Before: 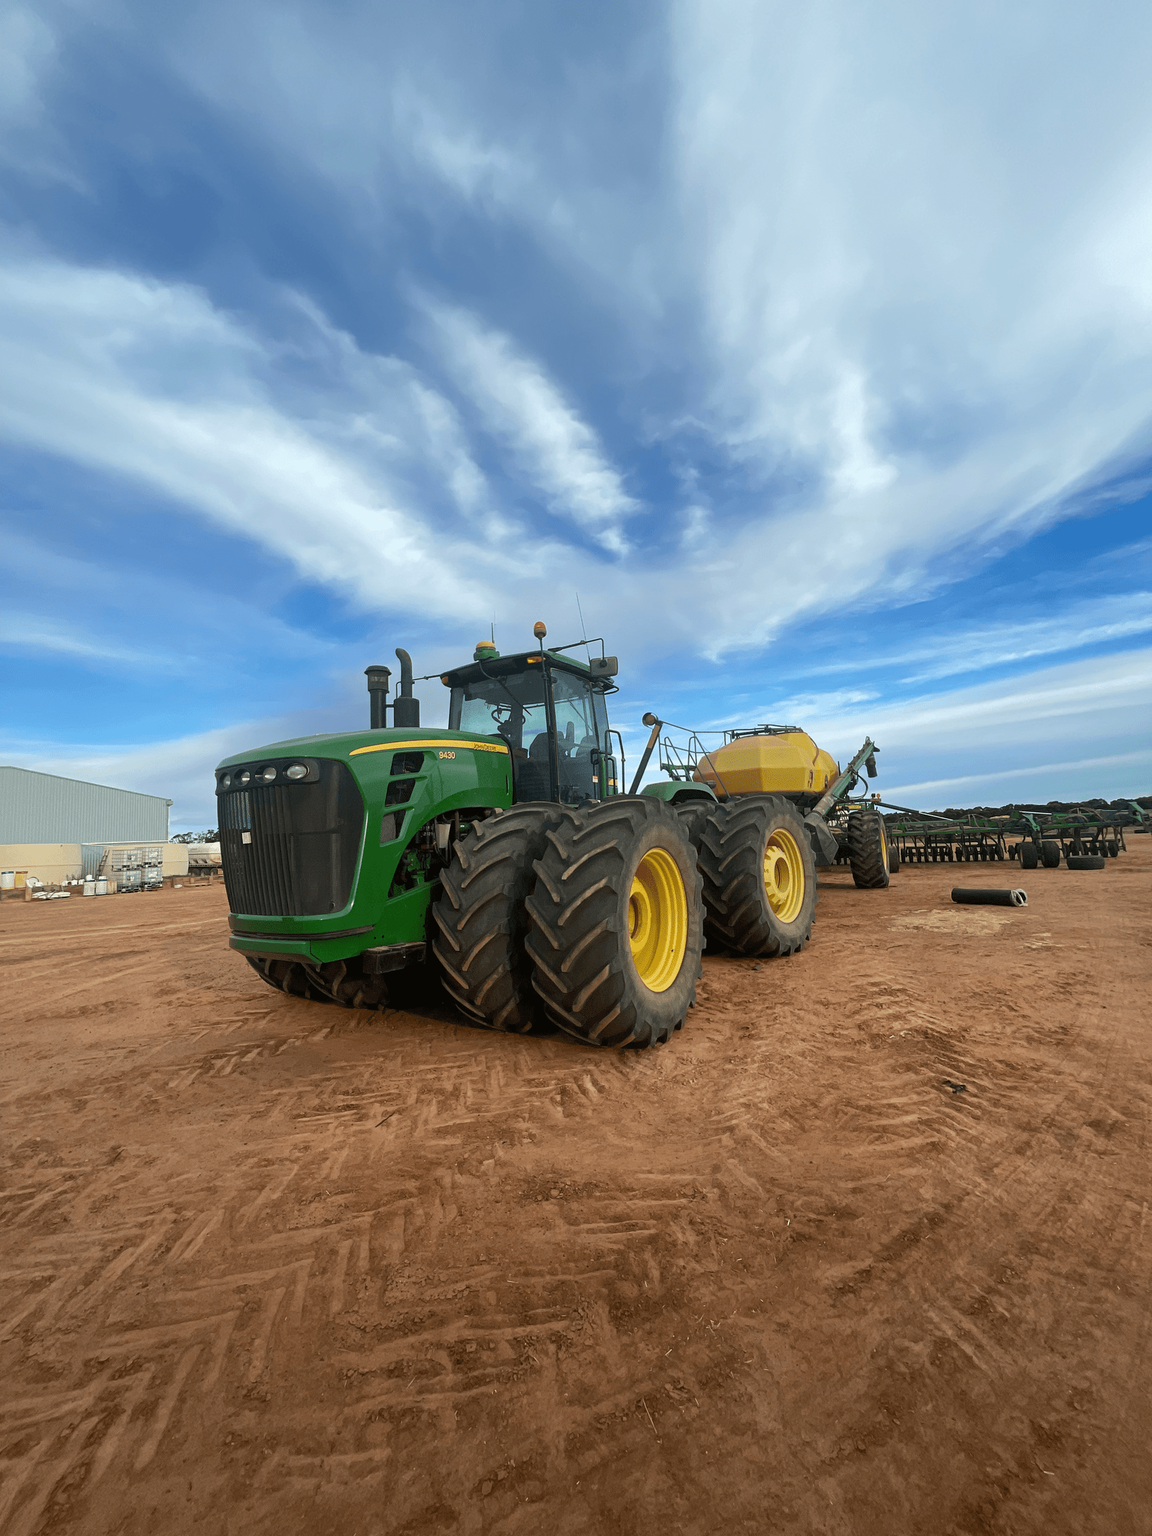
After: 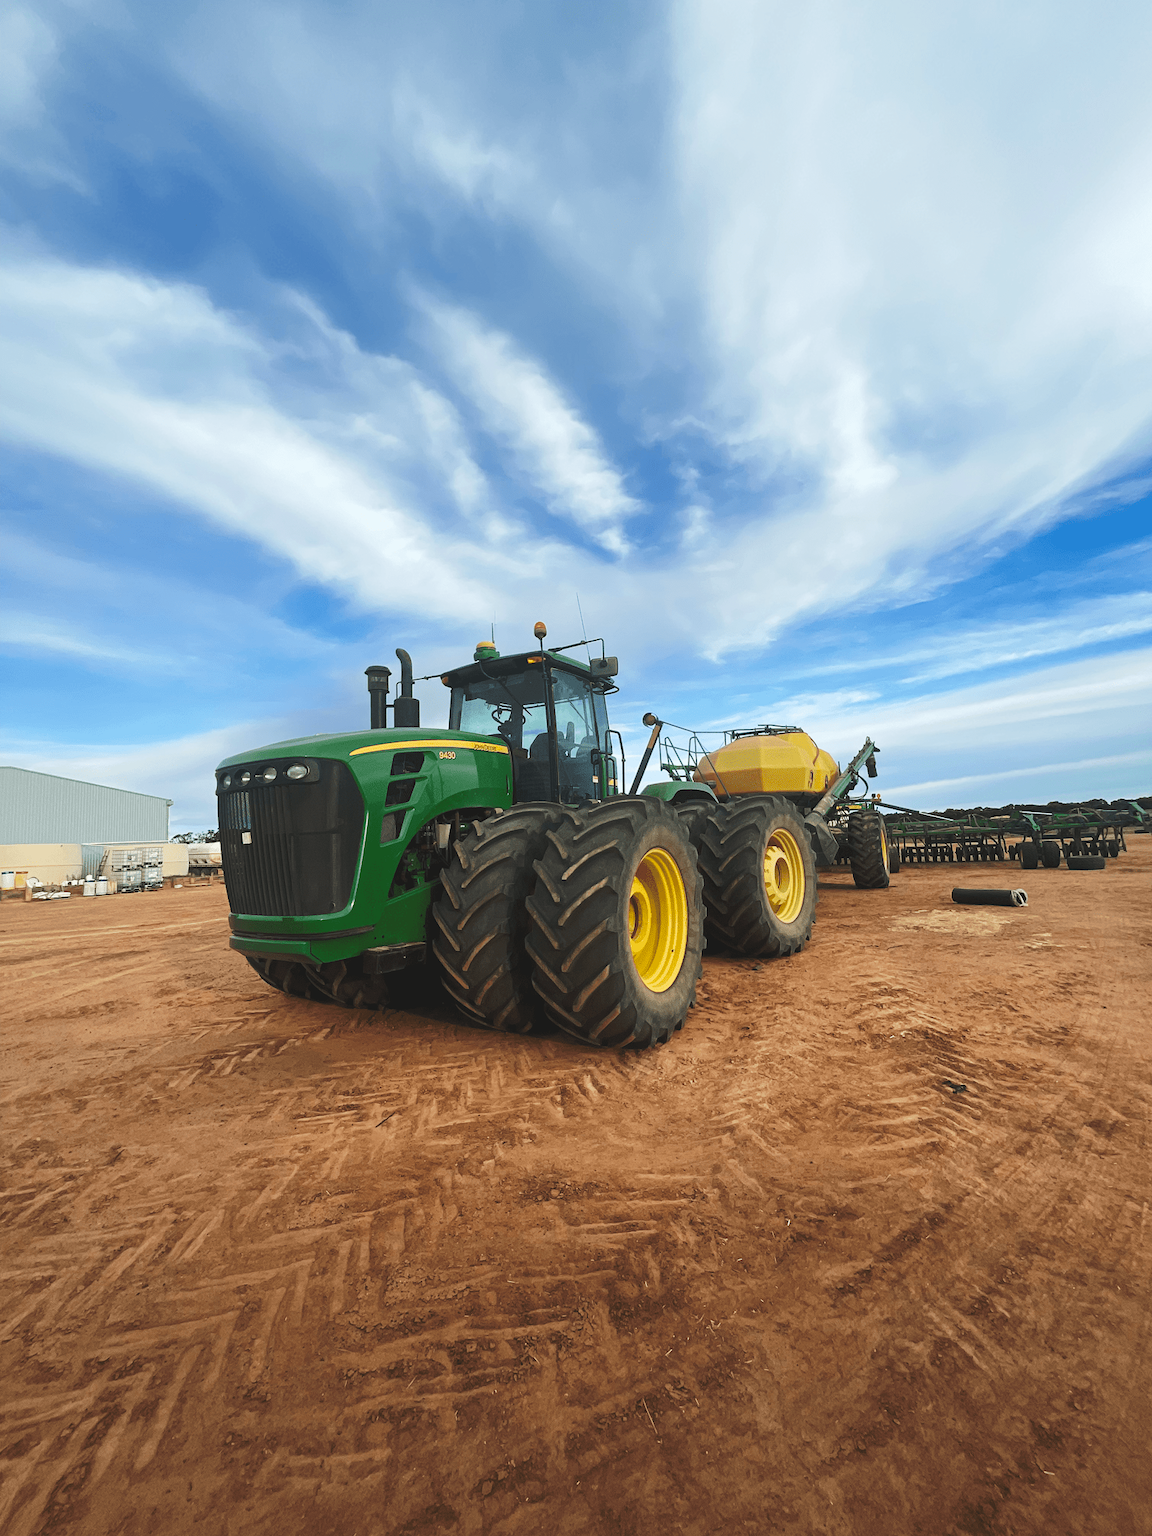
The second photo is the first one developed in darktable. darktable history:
tone curve: curves: ch0 [(0, 0) (0.003, 0.077) (0.011, 0.089) (0.025, 0.105) (0.044, 0.122) (0.069, 0.134) (0.1, 0.151) (0.136, 0.171) (0.177, 0.198) (0.224, 0.23) (0.277, 0.273) (0.335, 0.343) (0.399, 0.422) (0.468, 0.508) (0.543, 0.601) (0.623, 0.695) (0.709, 0.782) (0.801, 0.866) (0.898, 0.934) (1, 1)], preserve colors none
